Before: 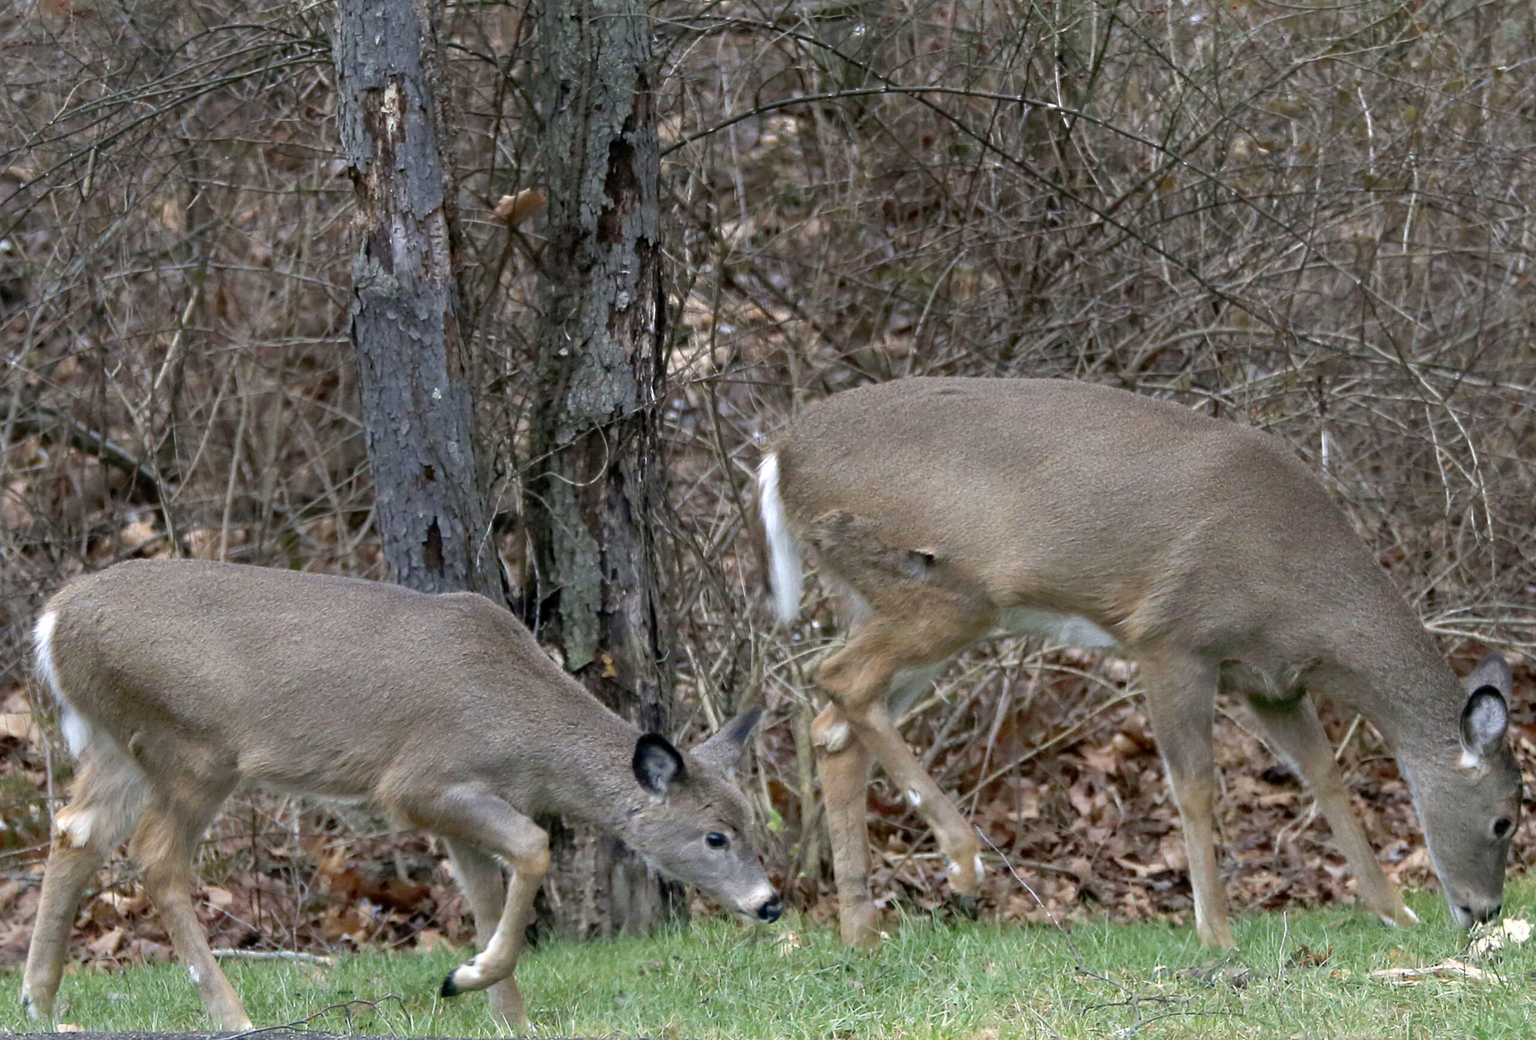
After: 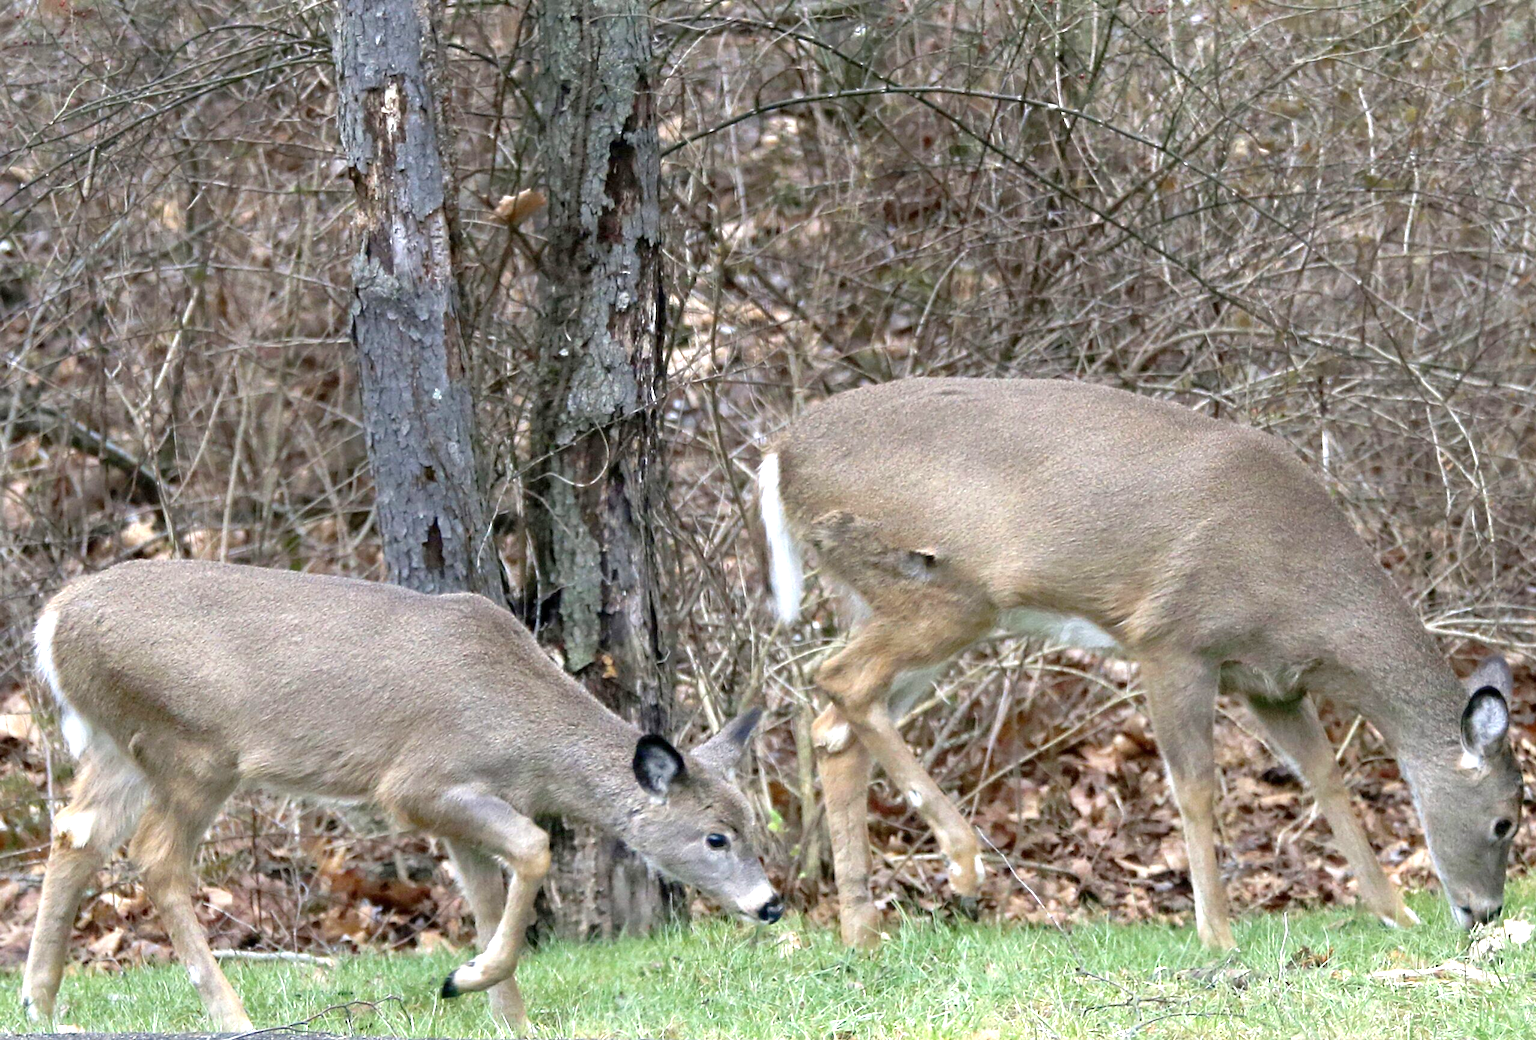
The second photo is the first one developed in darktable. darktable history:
exposure: exposure 0.942 EV, compensate highlight preservation false
